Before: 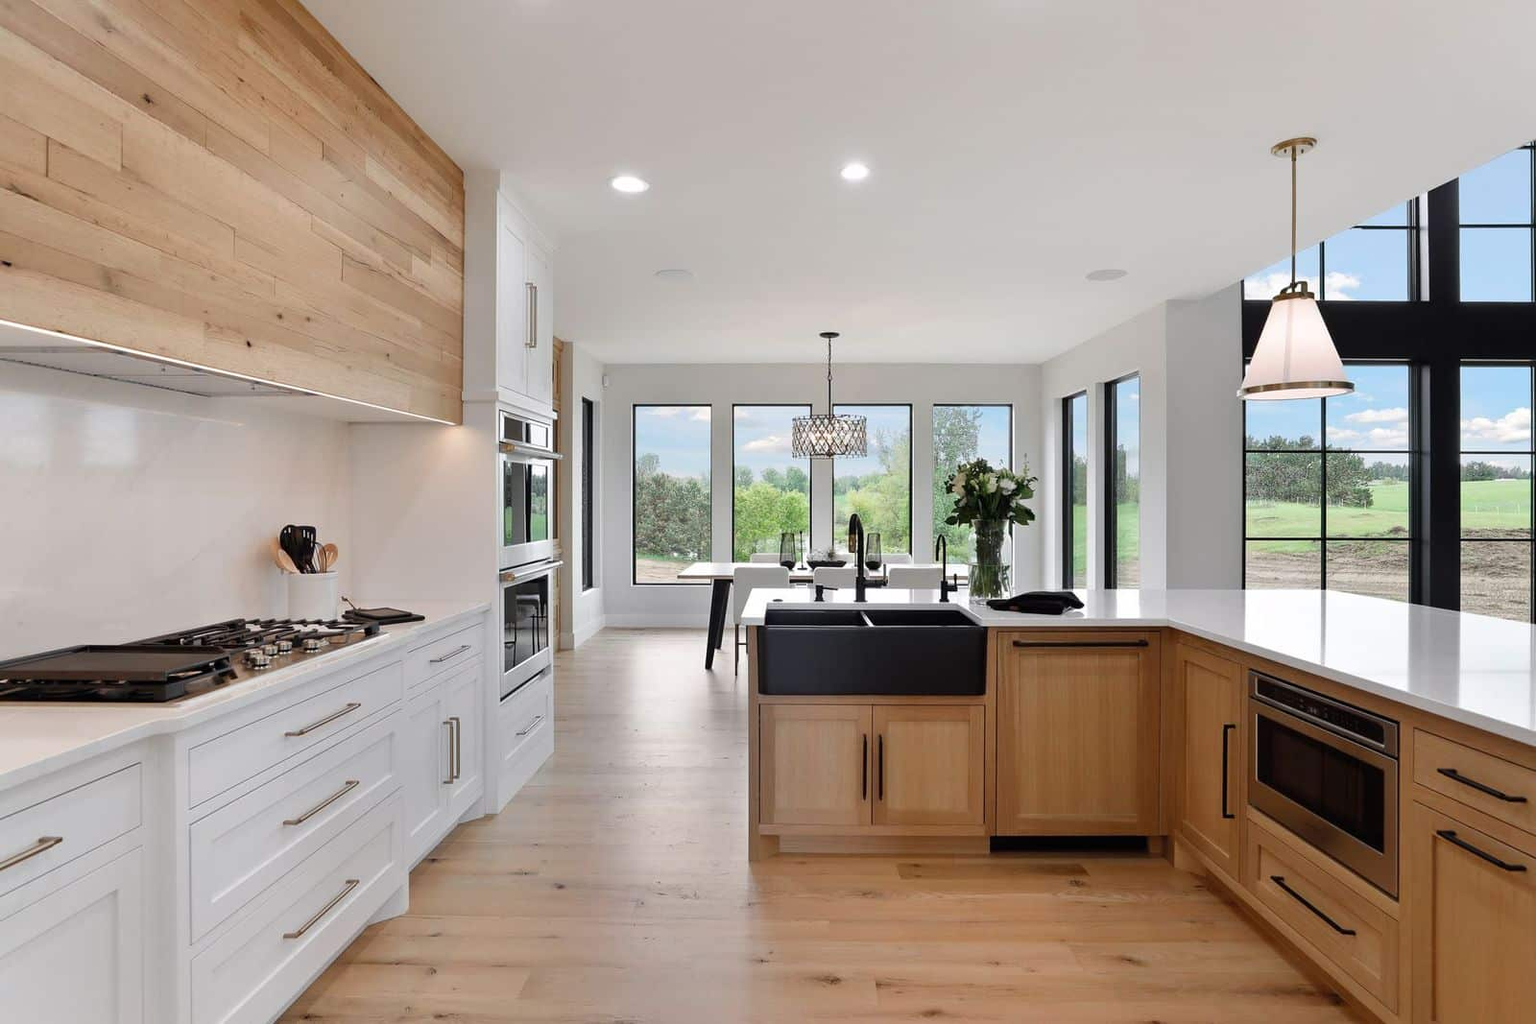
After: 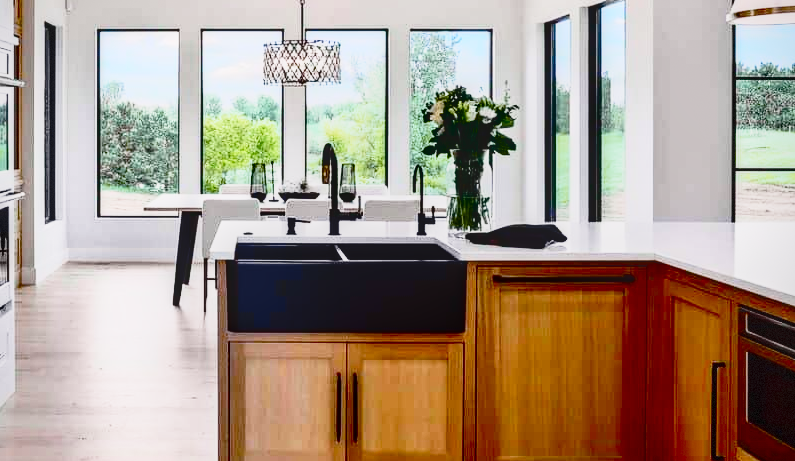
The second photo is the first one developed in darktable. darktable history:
base curve: curves: ch0 [(0, 0) (0.028, 0.03) (0.121, 0.232) (0.46, 0.748) (0.859, 0.968) (1, 1)], preserve colors none
exposure: exposure -0.04 EV, compensate highlight preservation false
crop: left 35.146%, top 36.76%, right 15.117%, bottom 19.992%
tone curve: curves: ch0 [(0, 0.031) (0.139, 0.084) (0.311, 0.278) (0.495, 0.544) (0.718, 0.816) (0.841, 0.909) (1, 0.967)]; ch1 [(0, 0) (0.272, 0.249) (0.388, 0.385) (0.469, 0.456) (0.495, 0.497) (0.538, 0.545) (0.578, 0.595) (0.707, 0.778) (1, 1)]; ch2 [(0, 0) (0.125, 0.089) (0.353, 0.329) (0.443, 0.408) (0.502, 0.499) (0.557, 0.531) (0.608, 0.631) (1, 1)], color space Lab, independent channels, preserve colors none
local contrast: on, module defaults
contrast brightness saturation: brightness -0.255, saturation 0.195
vignetting: brightness -0.24, saturation 0.13, dithering 8-bit output
